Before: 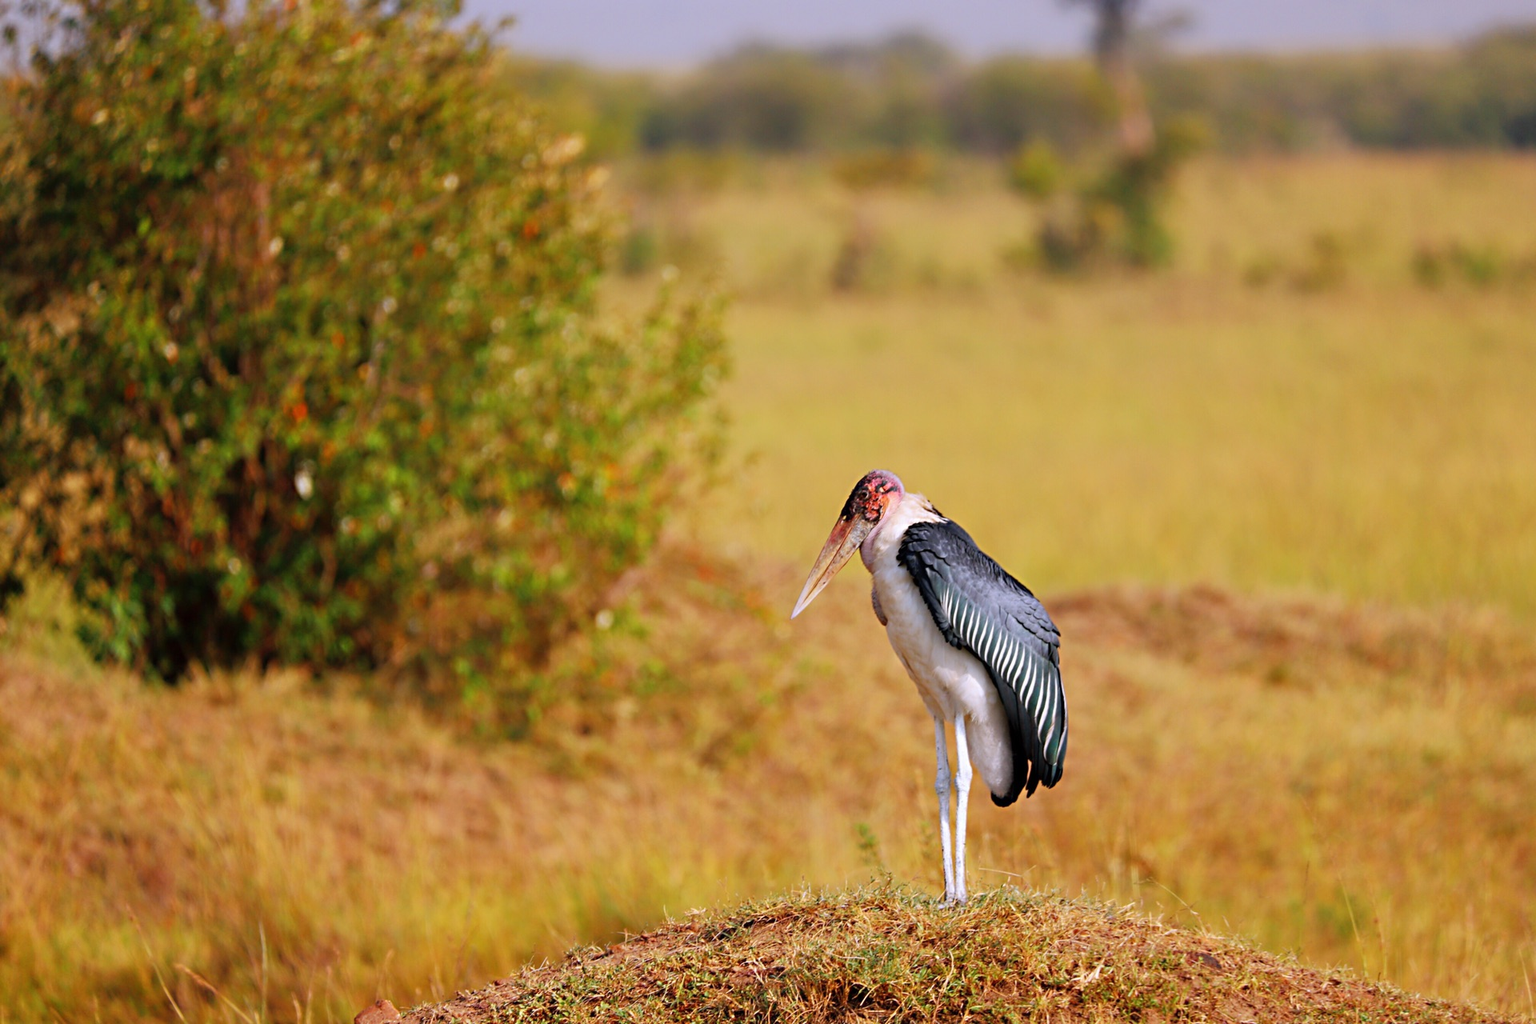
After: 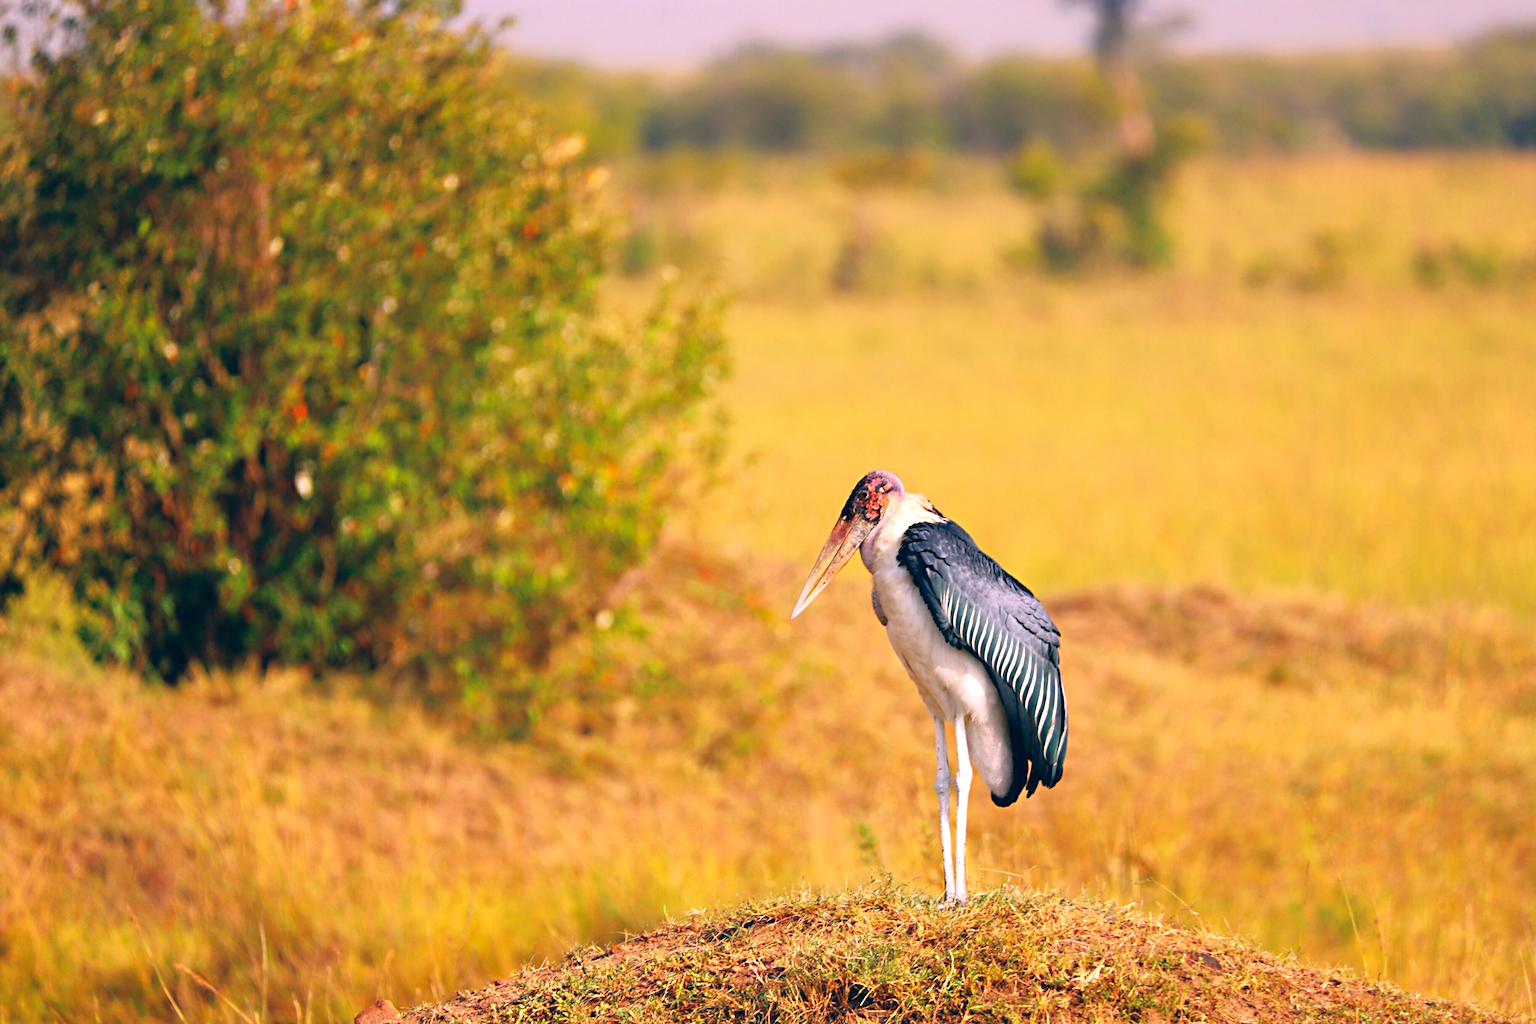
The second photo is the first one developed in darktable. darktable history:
color correction: highlights a* 10.32, highlights b* 14.66, shadows a* -9.59, shadows b* -15.02
exposure: black level correction -0.002, exposure 0.54 EV, compensate highlight preservation false
